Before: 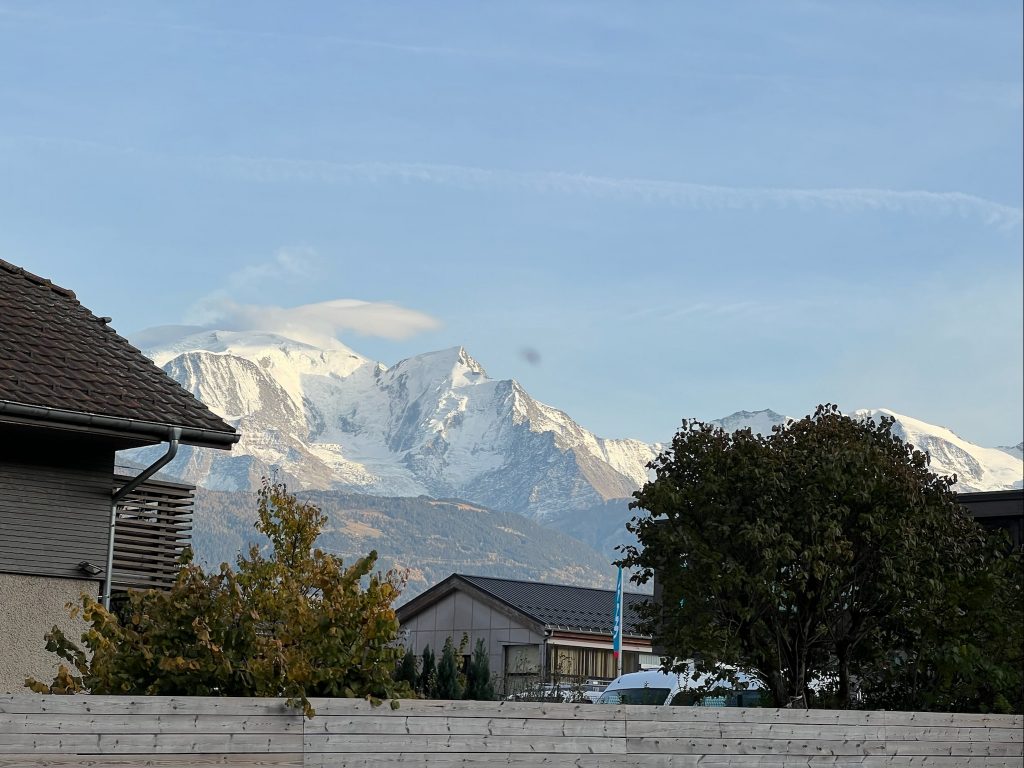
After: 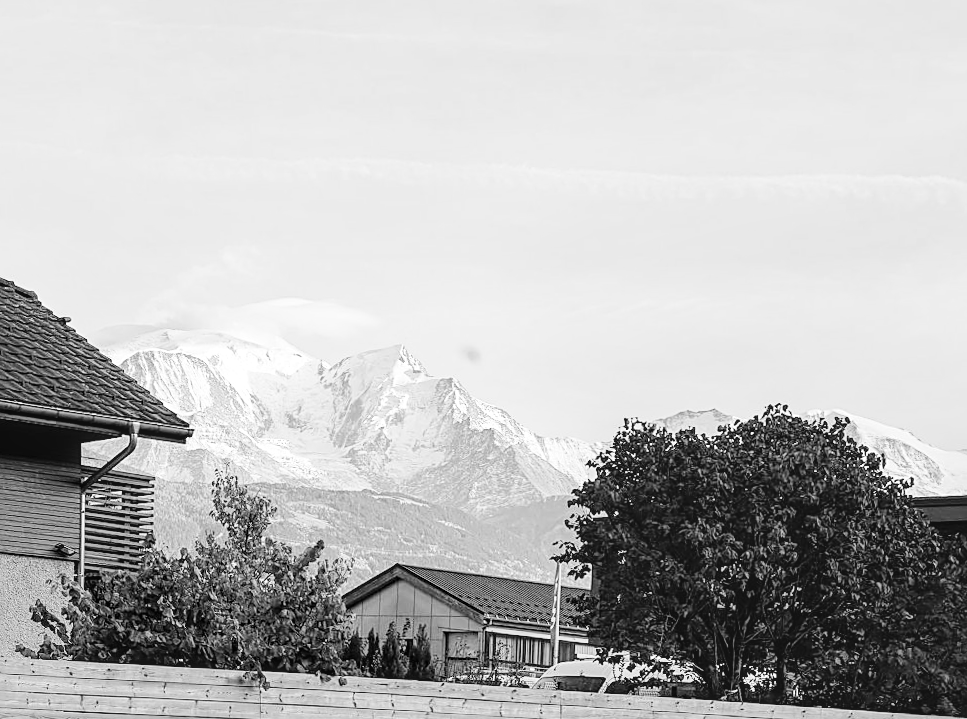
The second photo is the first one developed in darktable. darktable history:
exposure: exposure 0.191 EV, compensate highlight preservation false
color correction: saturation 0.3
sharpen: on, module defaults
tone curve: curves: ch0 [(0, 0.023) (0.087, 0.065) (0.184, 0.168) (0.45, 0.54) (0.57, 0.683) (0.722, 0.825) (0.877, 0.948) (1, 1)]; ch1 [(0, 0) (0.388, 0.369) (0.44, 0.44) (0.489, 0.481) (0.534, 0.561) (0.657, 0.659) (1, 1)]; ch2 [(0, 0) (0.353, 0.317) (0.408, 0.427) (0.472, 0.46) (0.5, 0.496) (0.537, 0.534) (0.576, 0.592) (0.625, 0.631) (1, 1)], color space Lab, independent channels, preserve colors none
local contrast: on, module defaults
rotate and perspective: rotation 0.062°, lens shift (vertical) 0.115, lens shift (horizontal) -0.133, crop left 0.047, crop right 0.94, crop top 0.061, crop bottom 0.94
contrast brightness saturation: contrast 0.14, brightness 0.21
monochrome: on, module defaults
